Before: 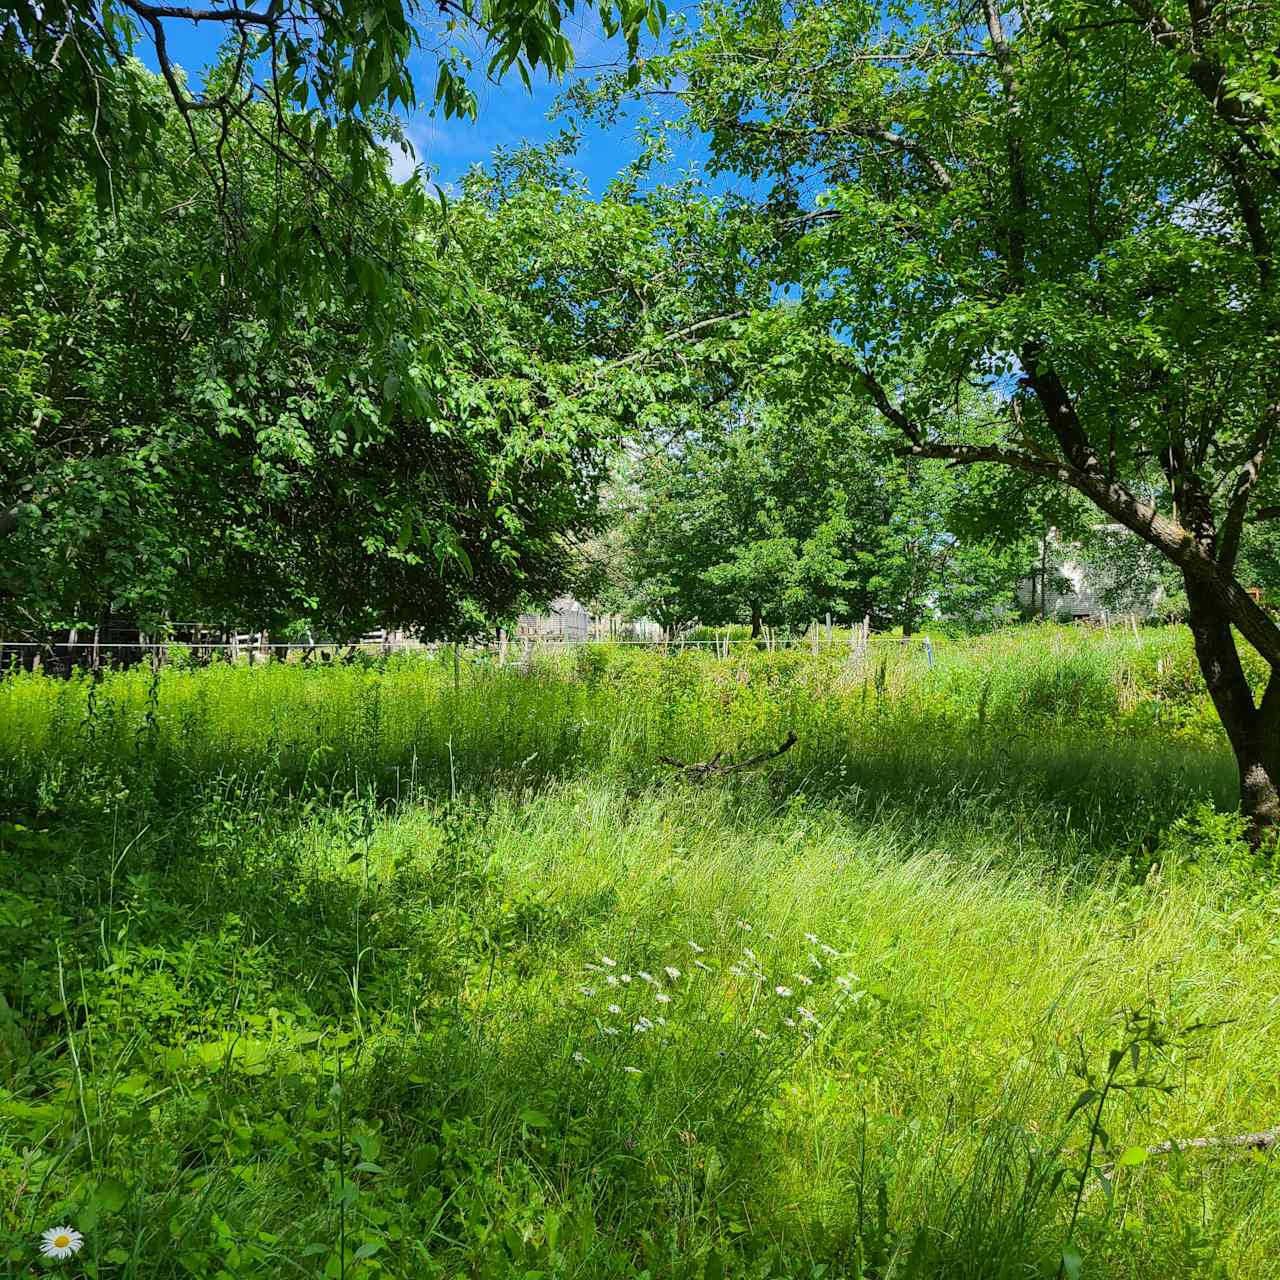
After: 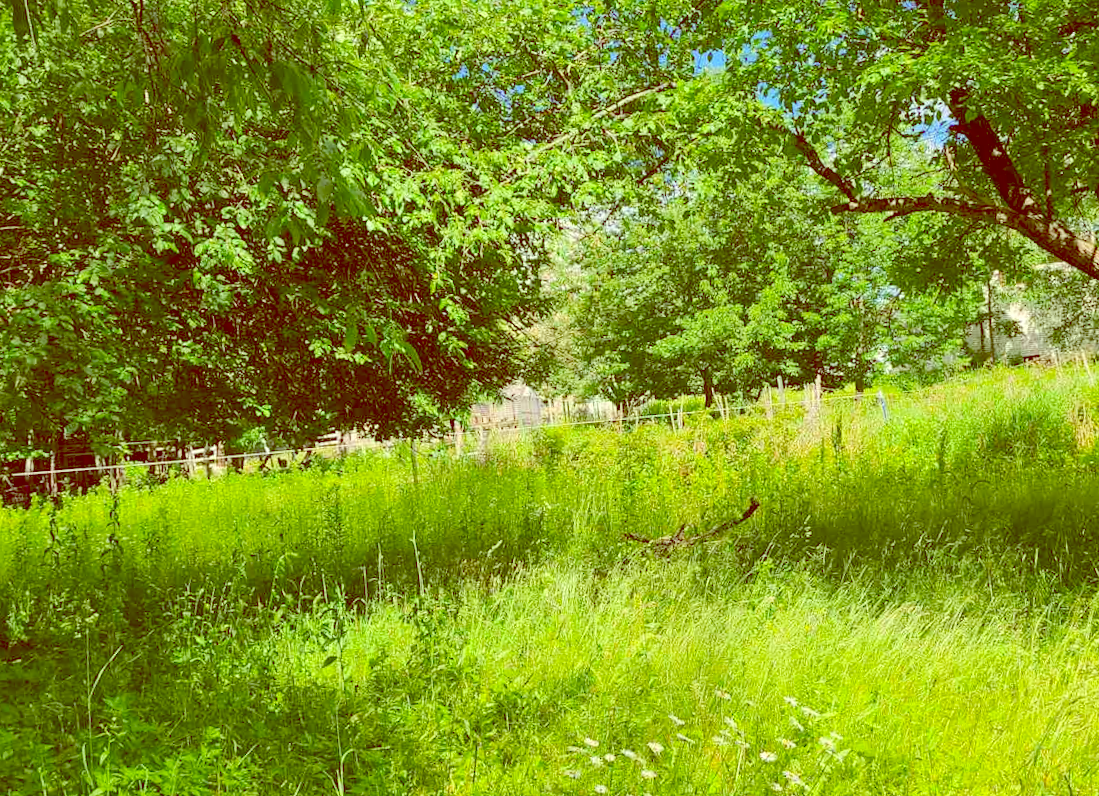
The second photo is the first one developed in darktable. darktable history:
color balance: lift [1.001, 1.007, 1, 0.993], gamma [1.023, 1.026, 1.01, 0.974], gain [0.964, 1.059, 1.073, 0.927]
crop and rotate: left 2.425%, top 11.305%, right 9.6%, bottom 15.08%
rotate and perspective: rotation -5°, crop left 0.05, crop right 0.952, crop top 0.11, crop bottom 0.89
levels: levels [0, 0.397, 0.955]
